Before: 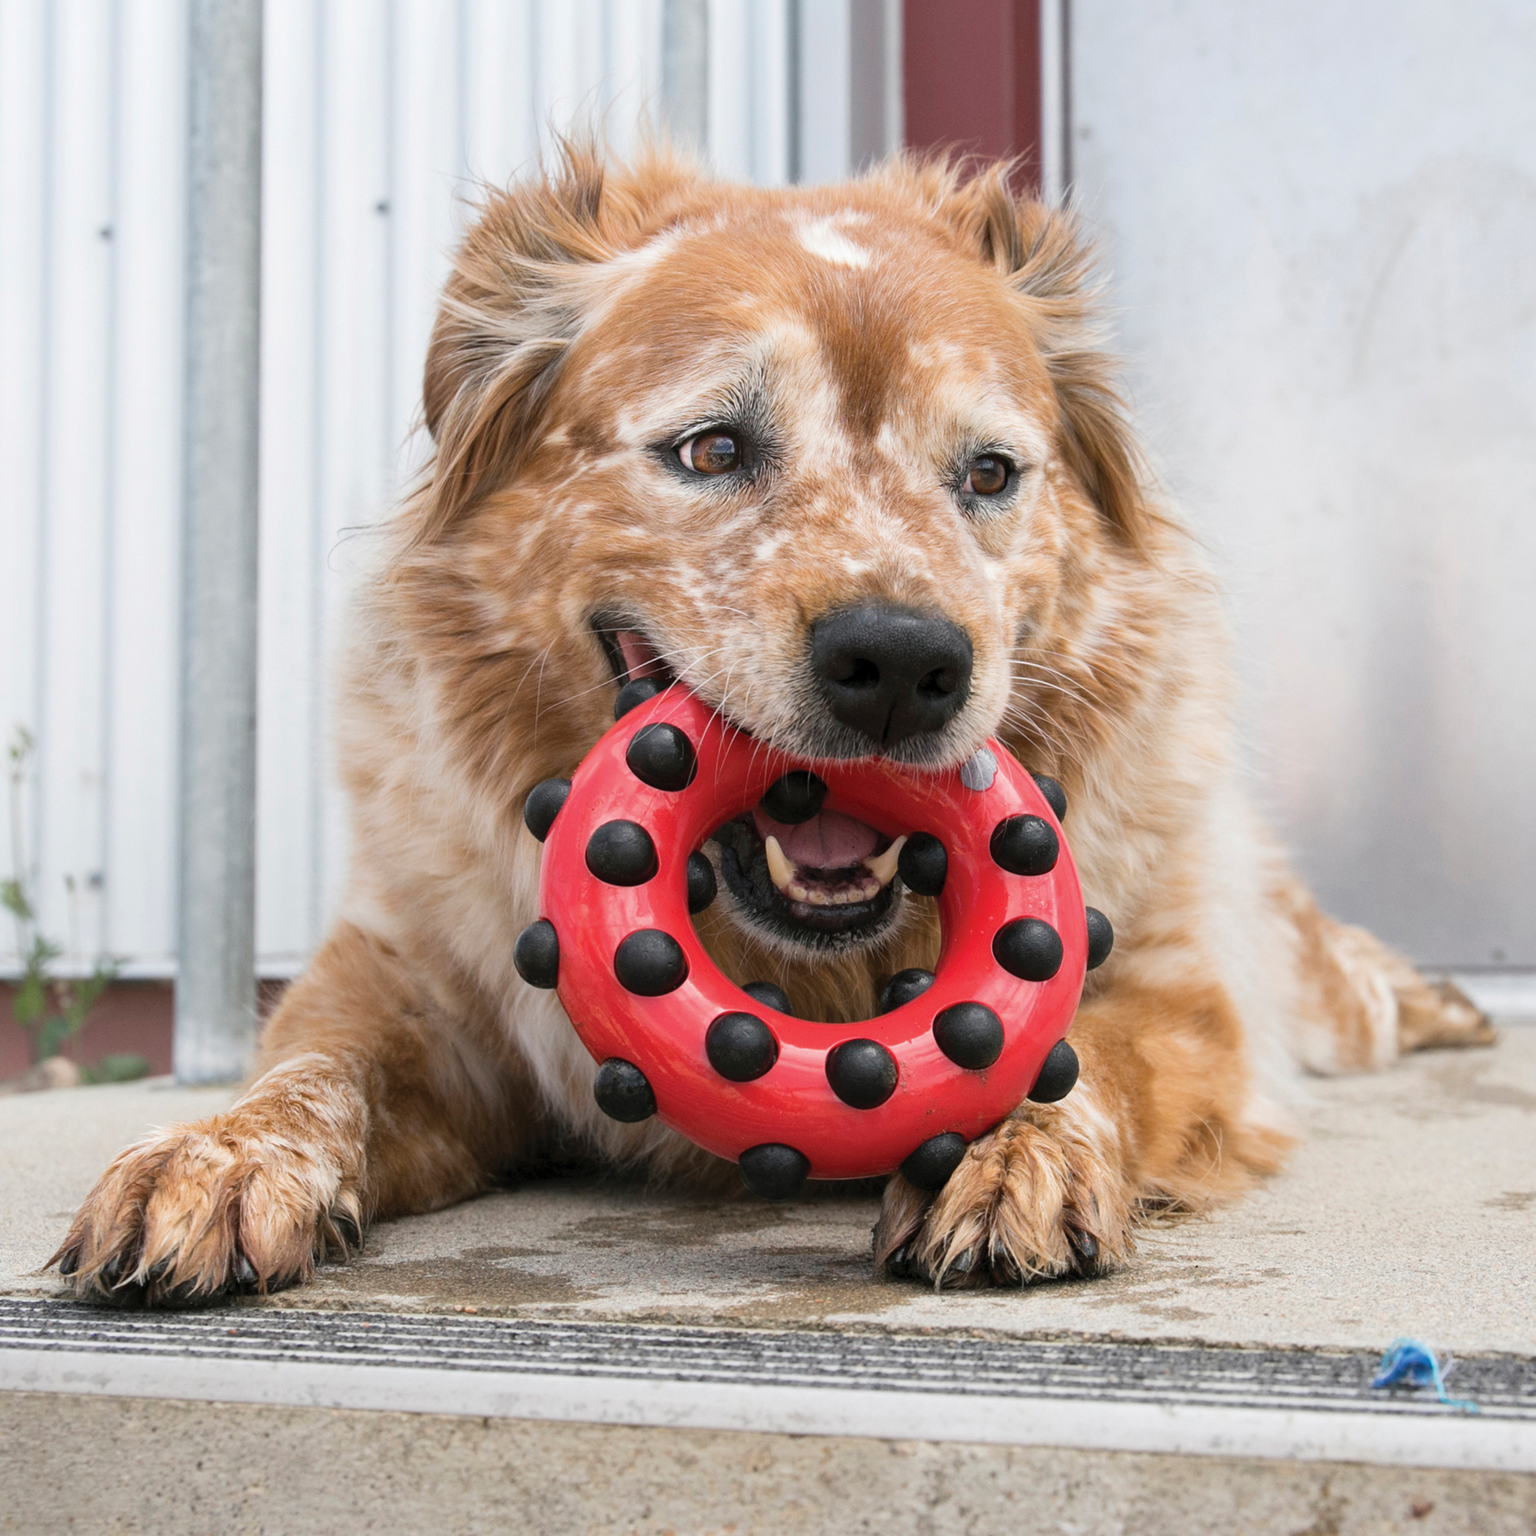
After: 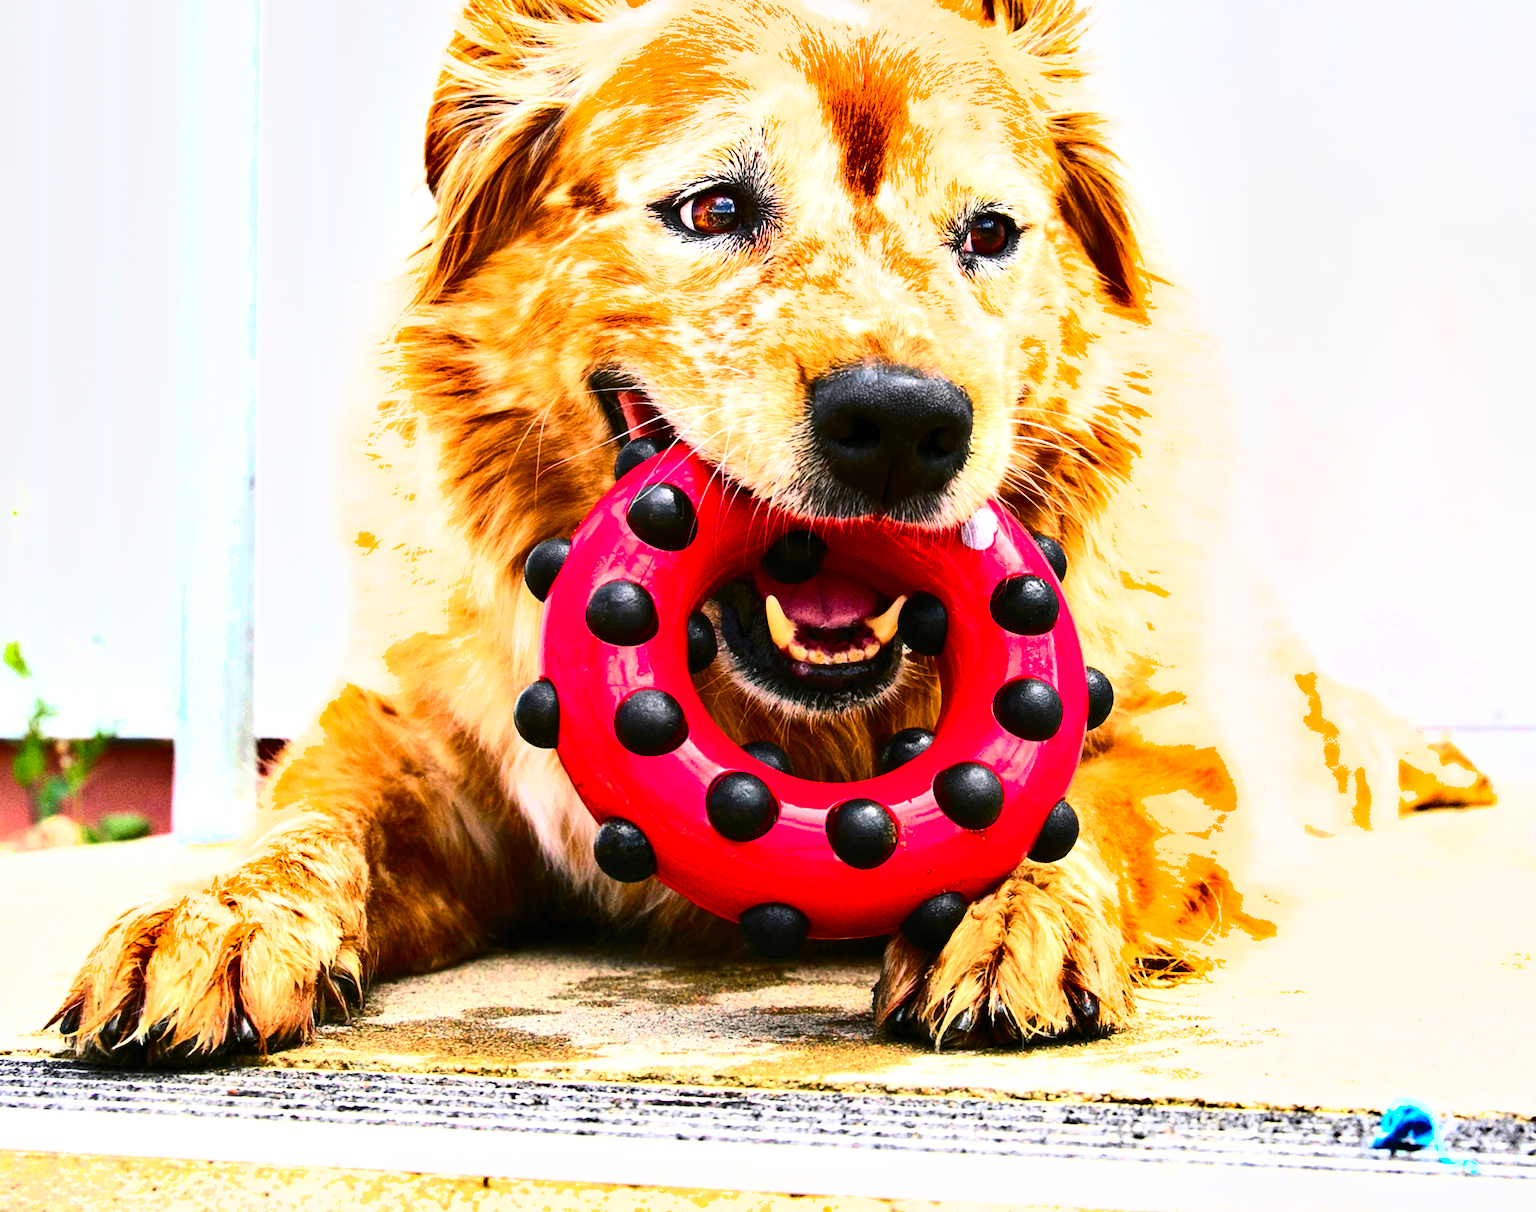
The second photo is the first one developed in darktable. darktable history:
color balance rgb: highlights gain › chroma 0.229%, highlights gain › hue 330.81°, perceptual saturation grading › global saturation 99.378%
crop and rotate: top 15.698%, bottom 5.322%
shadows and highlights: shadows 12.8, white point adjustment 1.22, soften with gaussian
tone curve: curves: ch0 [(0, 0) (0.187, 0.12) (0.384, 0.363) (0.618, 0.698) (0.754, 0.857) (0.875, 0.956) (1, 0.987)]; ch1 [(0, 0) (0.402, 0.36) (0.476, 0.466) (0.501, 0.501) (0.518, 0.514) (0.564, 0.608) (0.614, 0.664) (0.692, 0.744) (1, 1)]; ch2 [(0, 0) (0.435, 0.412) (0.483, 0.481) (0.503, 0.503) (0.522, 0.535) (0.563, 0.601) (0.627, 0.699) (0.699, 0.753) (0.997, 0.858)], color space Lab, independent channels, preserve colors none
exposure: black level correction 0, exposure 0.499 EV, compensate highlight preservation false
tone equalizer: -8 EV -1.11 EV, -7 EV -1.04 EV, -6 EV -0.905 EV, -5 EV -0.588 EV, -3 EV 0.604 EV, -2 EV 0.86 EV, -1 EV 0.996 EV, +0 EV 1.08 EV, edges refinement/feathering 500, mask exposure compensation -1.57 EV, preserve details no
